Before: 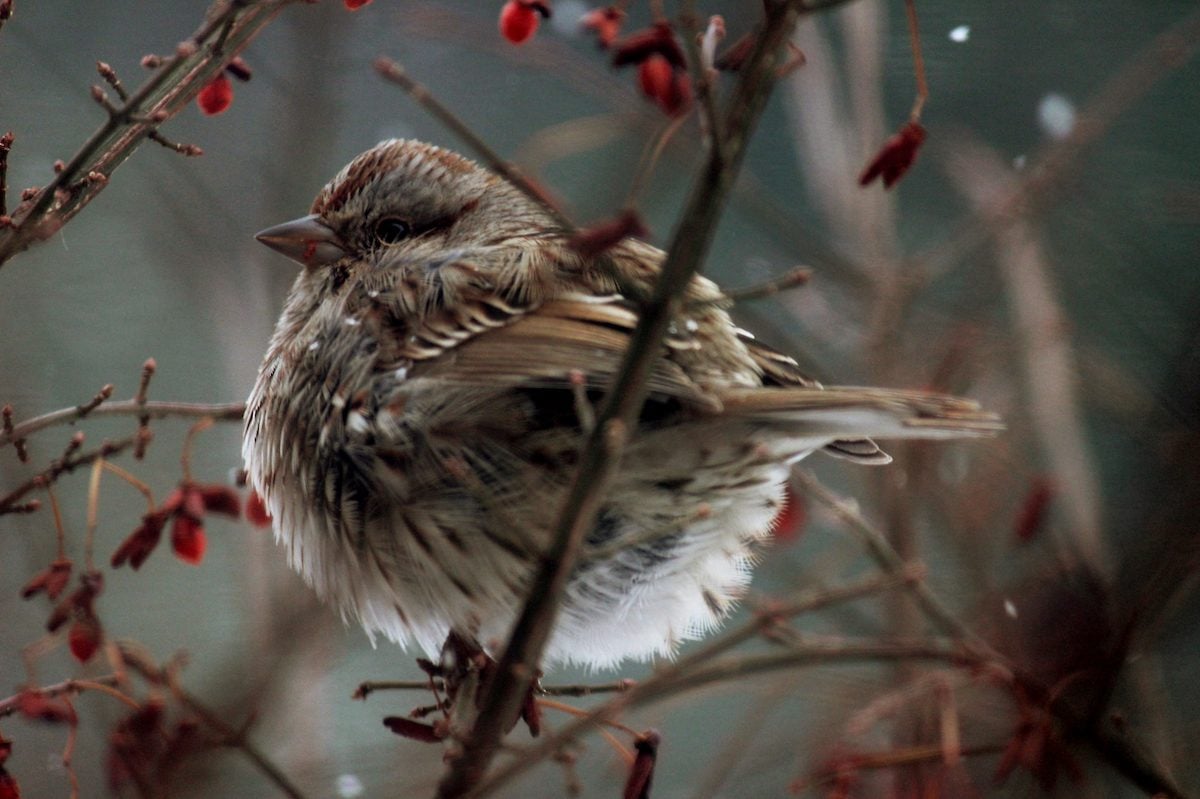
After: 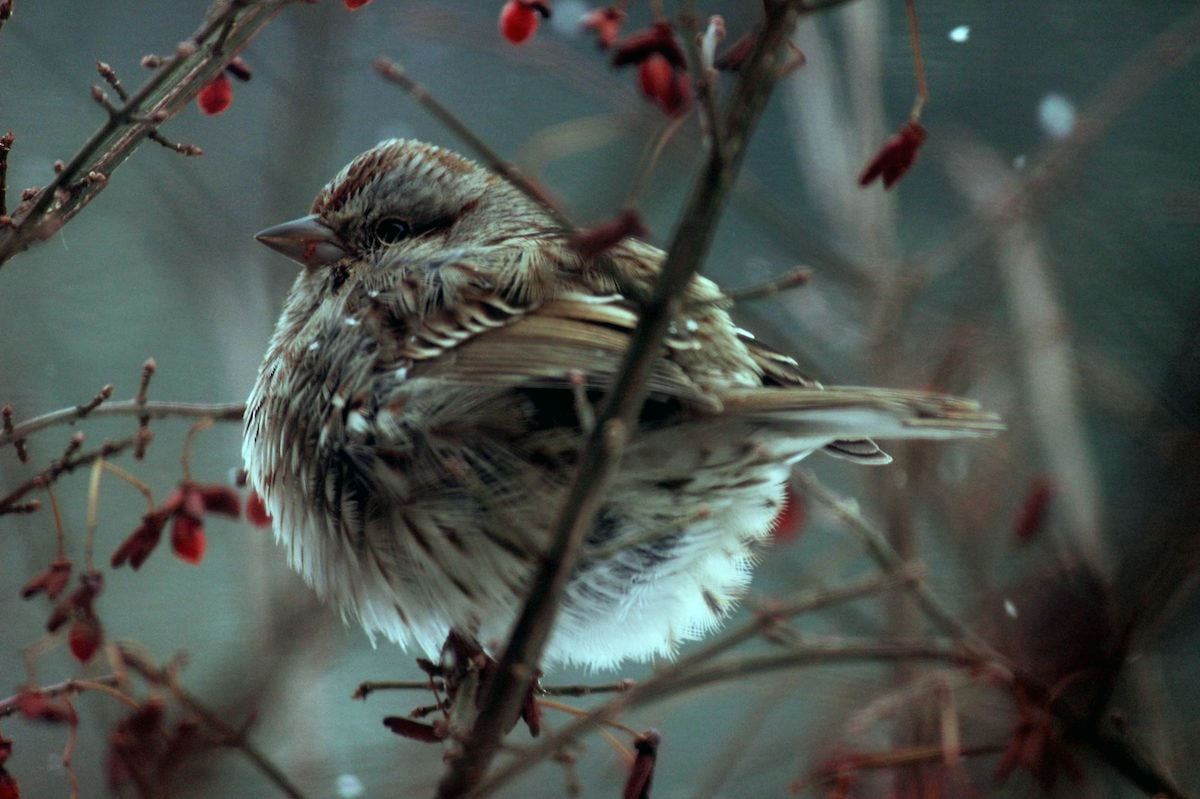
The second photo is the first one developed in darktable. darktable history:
color balance: mode lift, gamma, gain (sRGB), lift [0.997, 0.979, 1.021, 1.011], gamma [1, 1.084, 0.916, 0.998], gain [1, 0.87, 1.13, 1.101], contrast 4.55%, contrast fulcrum 38.24%, output saturation 104.09%
